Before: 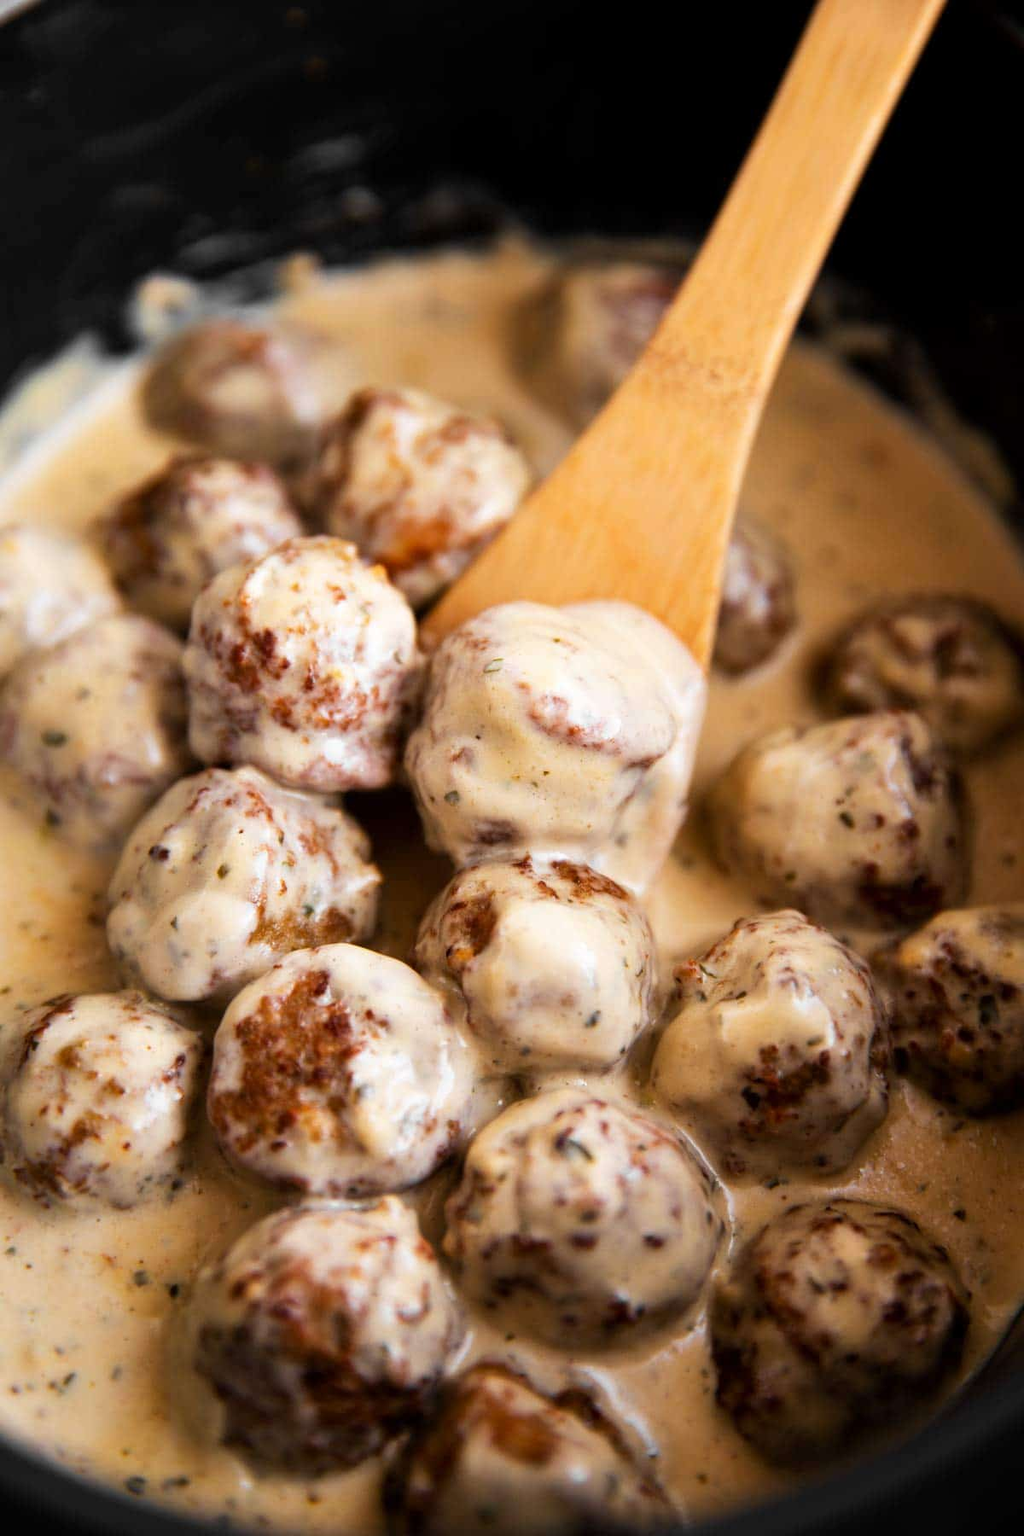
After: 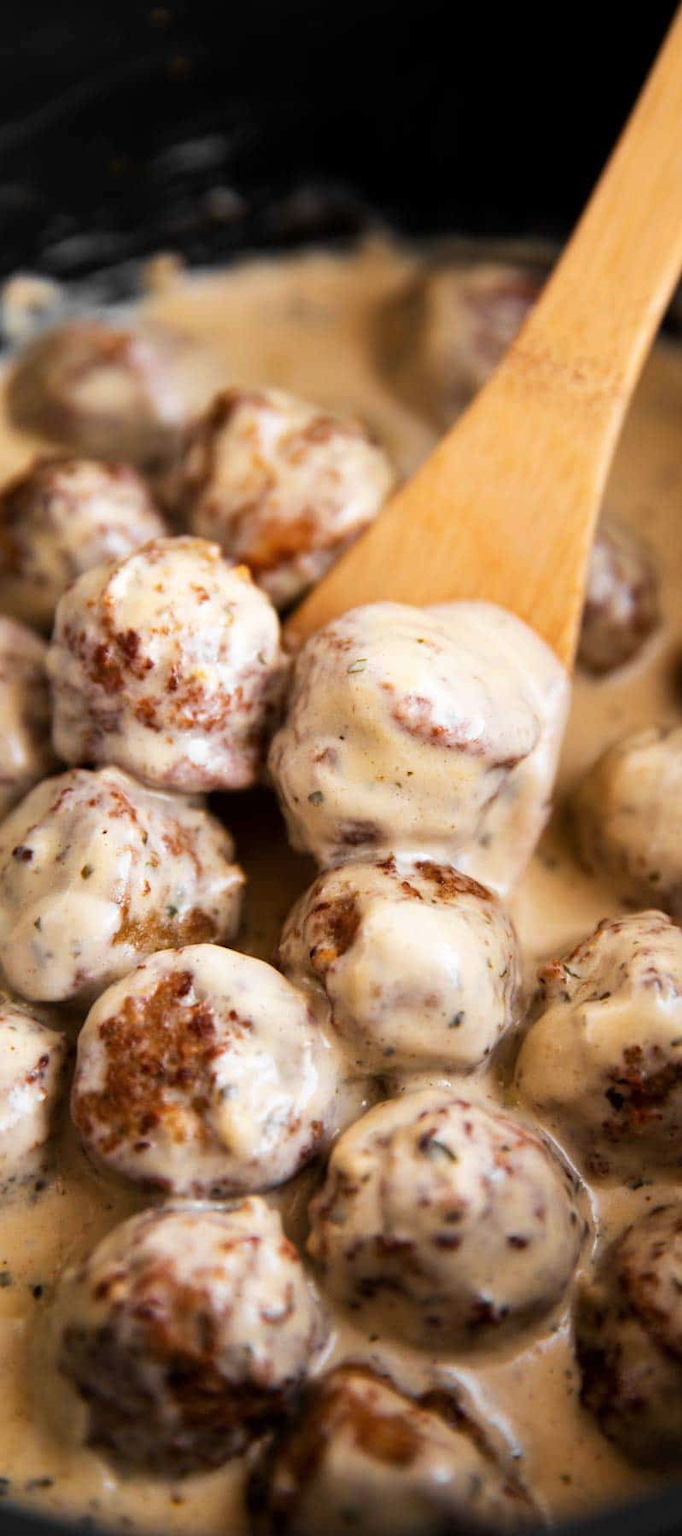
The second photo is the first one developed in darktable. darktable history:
crop and rotate: left 13.337%, right 20.06%
contrast brightness saturation: saturation -0.047
